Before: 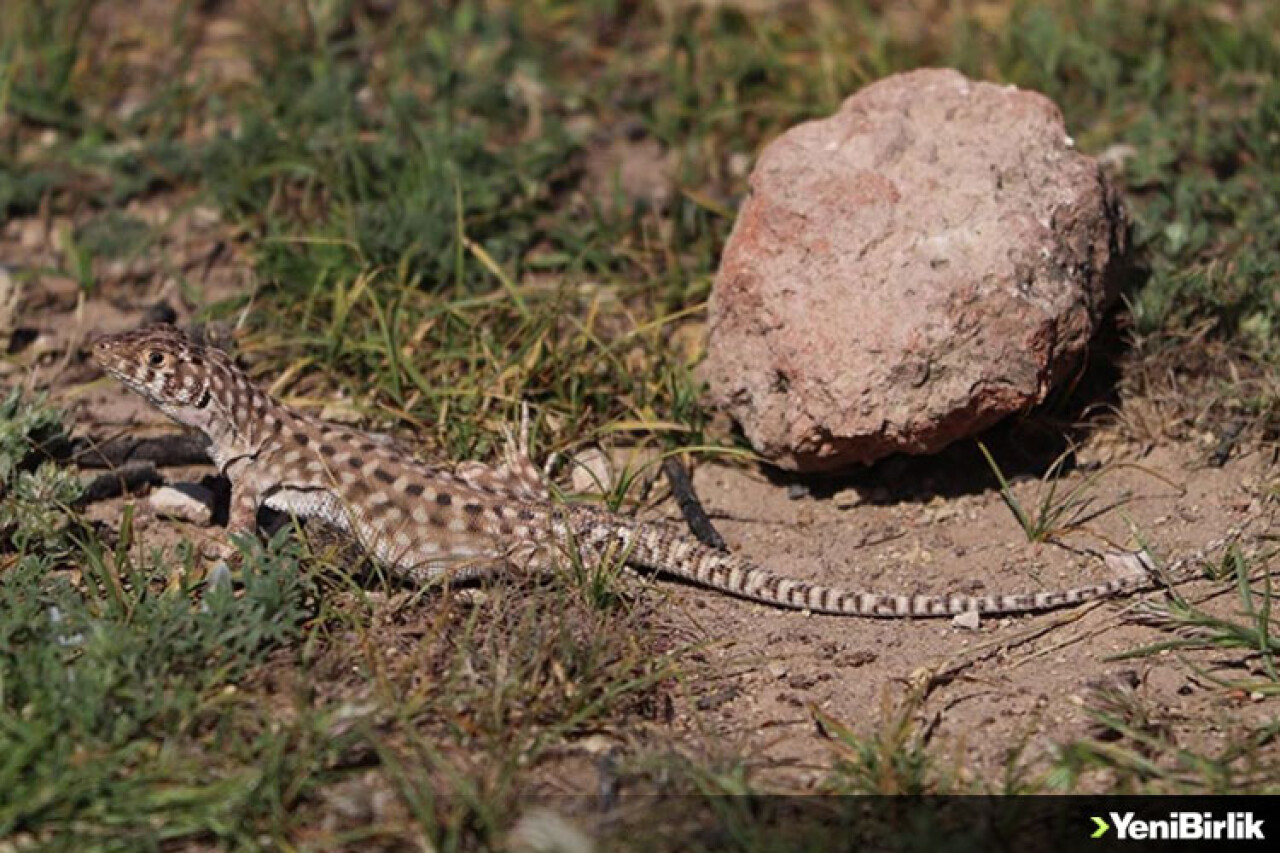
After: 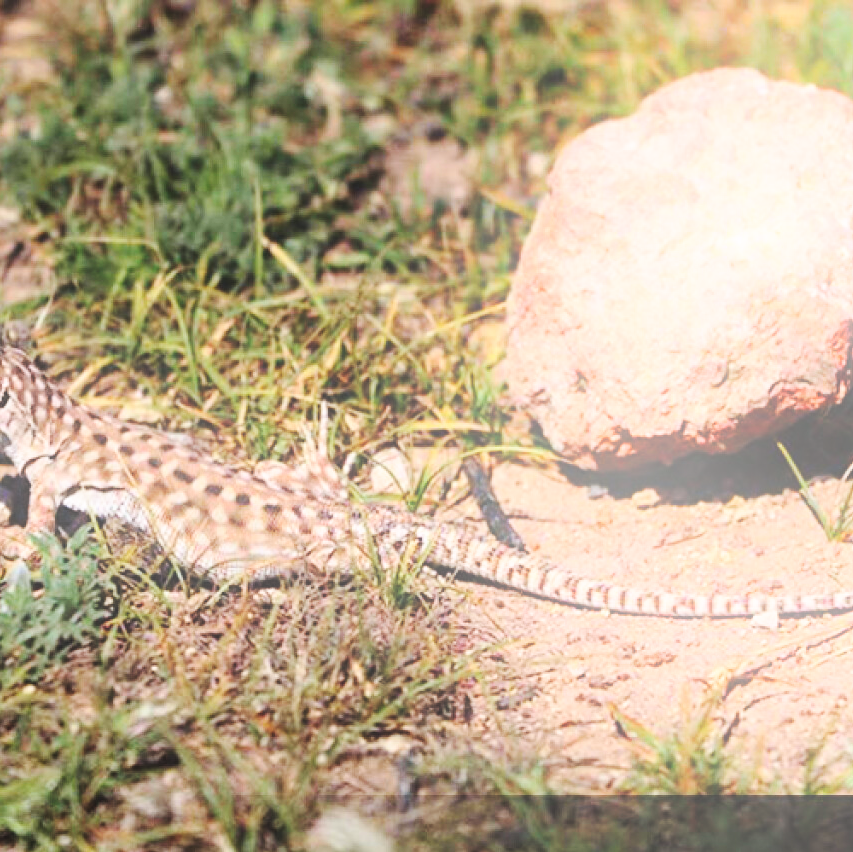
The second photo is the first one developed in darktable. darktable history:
base curve: curves: ch0 [(0, 0) (0.028, 0.03) (0.121, 0.232) (0.46, 0.748) (0.859, 0.968) (1, 1)], preserve colors none
crop and rotate: left 15.754%, right 17.579%
white balance: red 0.982, blue 1.018
bloom: on, module defaults
contrast brightness saturation: contrast 0.14, brightness 0.21
levels: mode automatic, gray 50.8%
